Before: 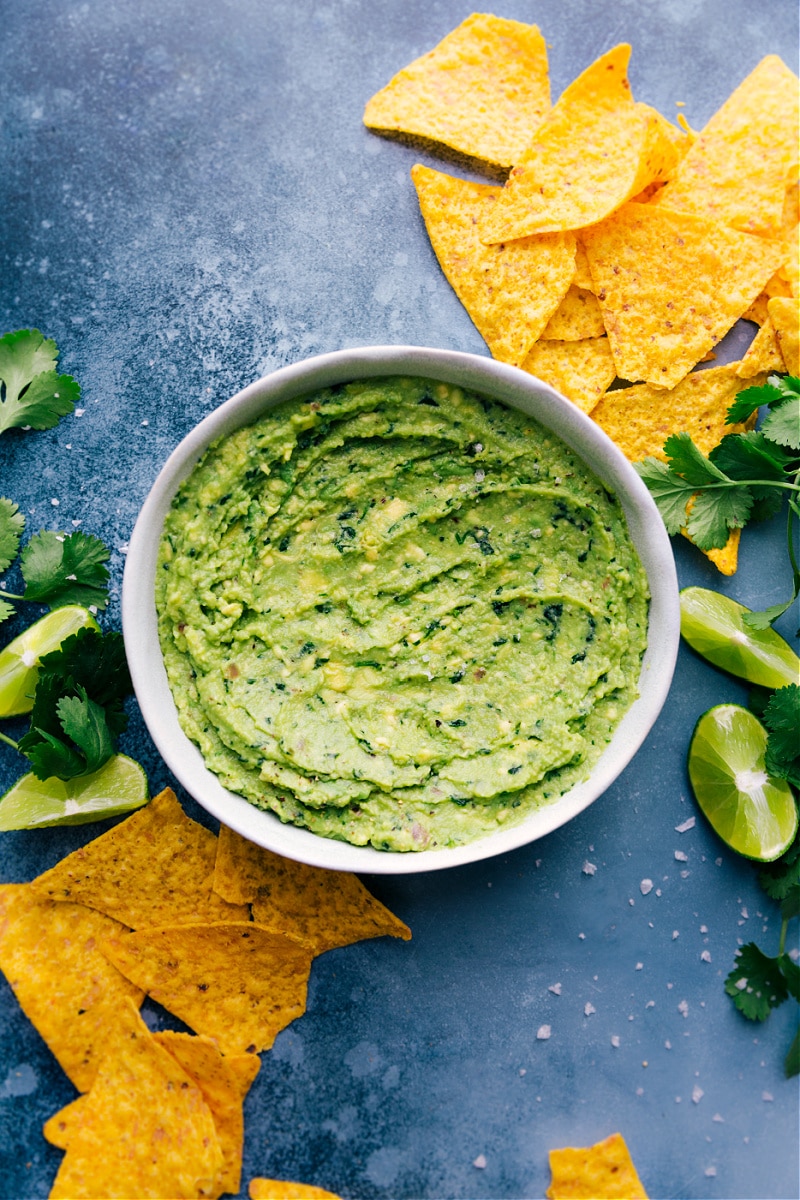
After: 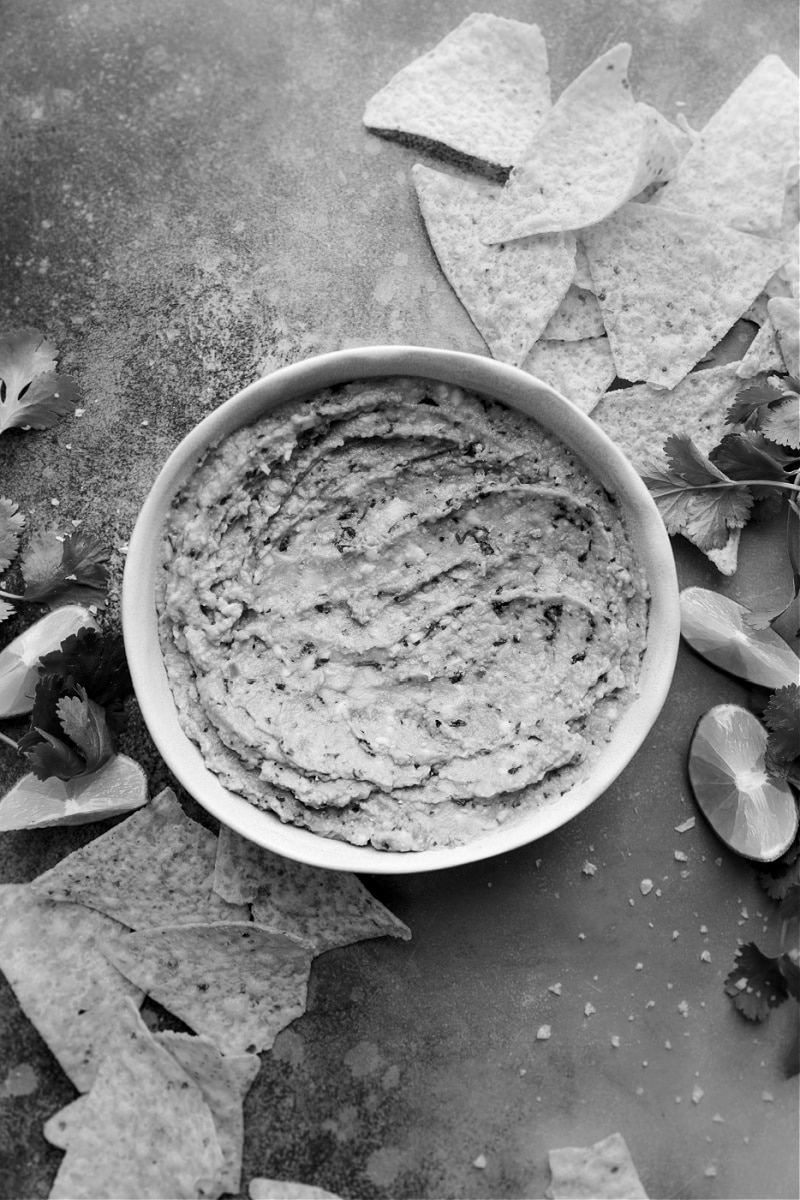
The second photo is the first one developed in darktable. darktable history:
monochrome: a 16.06, b 15.48, size 1
local contrast: highlights 100%, shadows 100%, detail 120%, midtone range 0.2
